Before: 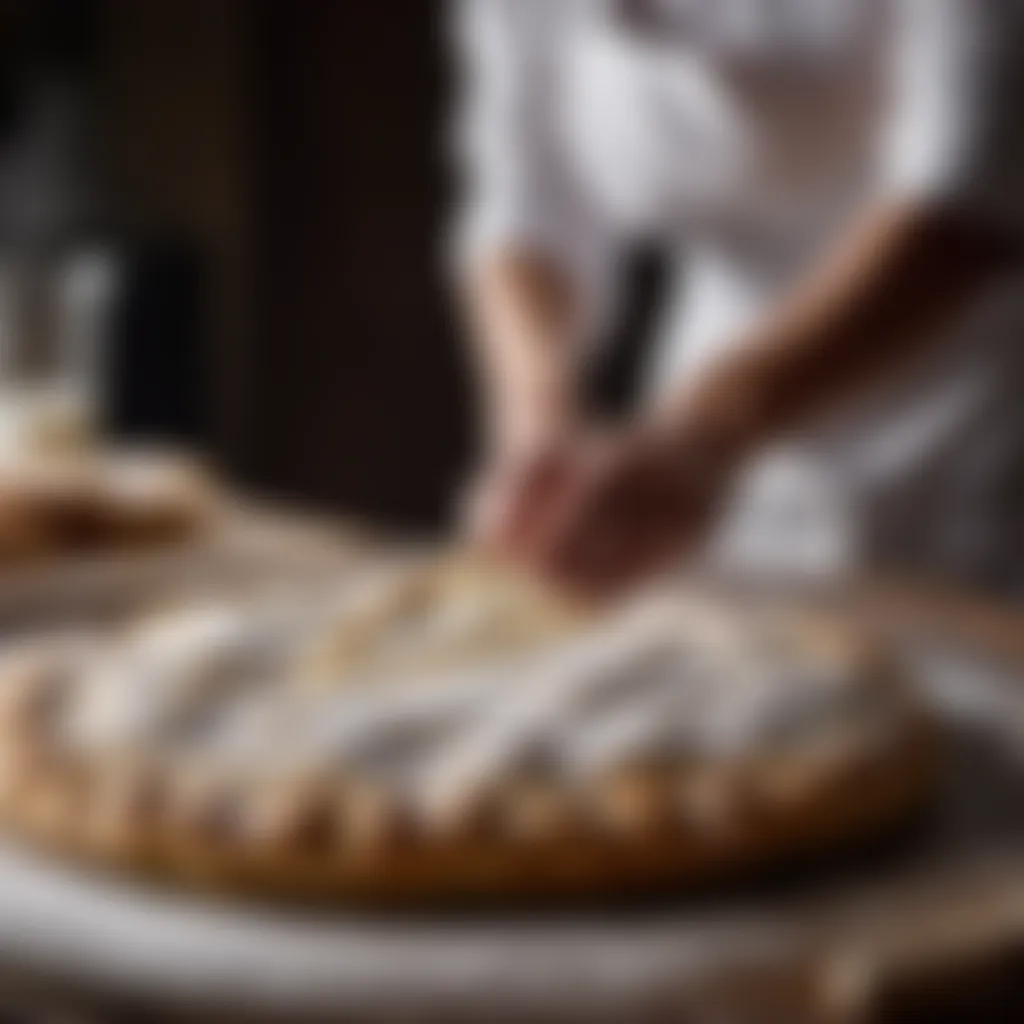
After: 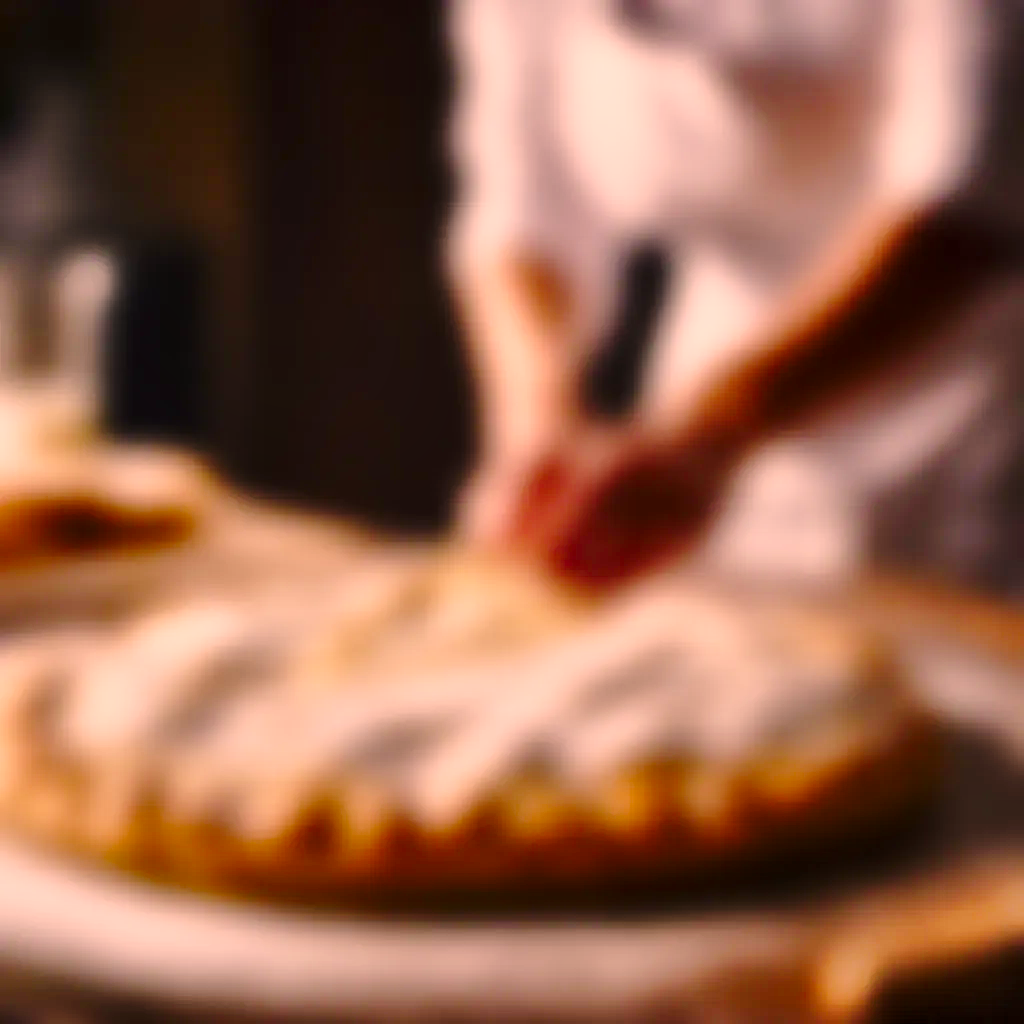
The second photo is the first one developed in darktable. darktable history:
color balance rgb: perceptual saturation grading › global saturation 20%, perceptual saturation grading › highlights -25%, perceptual saturation grading › shadows 50%
color correction: highlights a* 21.16, highlights b* 19.61
base curve: curves: ch0 [(0, 0) (0.028, 0.03) (0.121, 0.232) (0.46, 0.748) (0.859, 0.968) (1, 1)], preserve colors none
shadows and highlights: soften with gaussian
